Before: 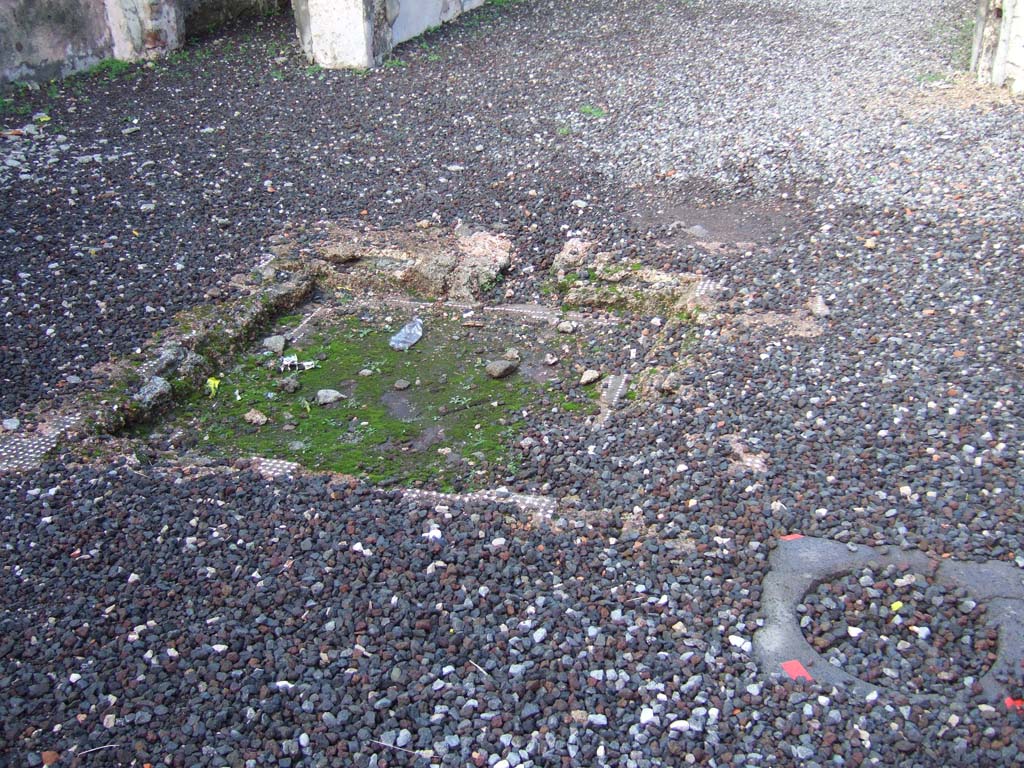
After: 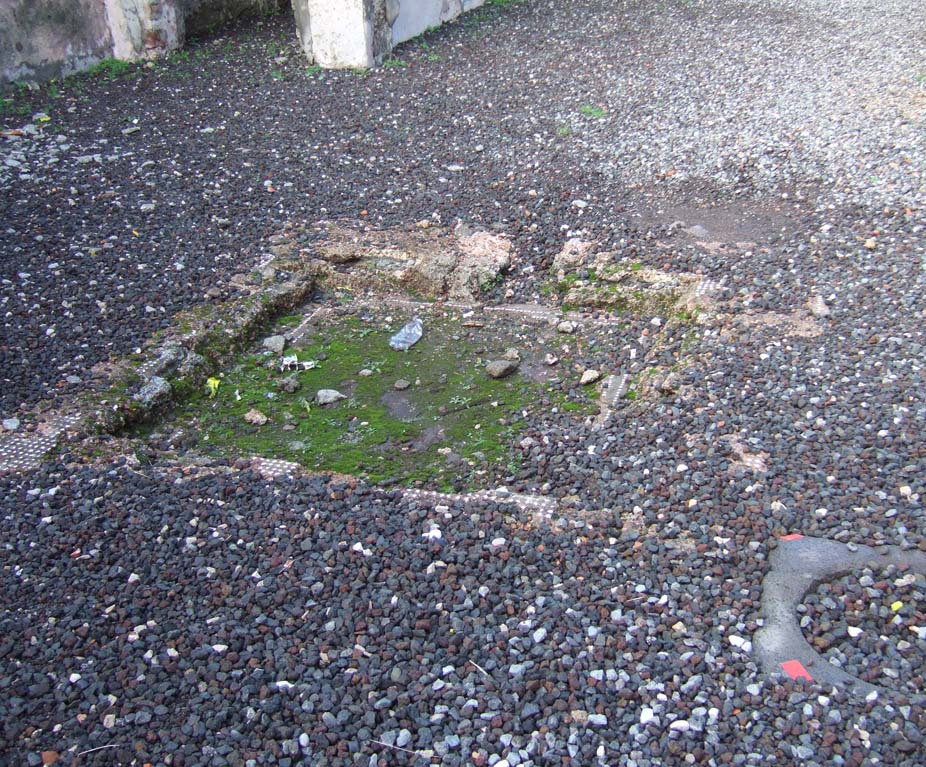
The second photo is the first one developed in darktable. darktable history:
shadows and highlights: radius 330.03, shadows 55.25, highlights -99.05, compress 94.4%, soften with gaussian
crop: right 9.485%, bottom 0.042%
